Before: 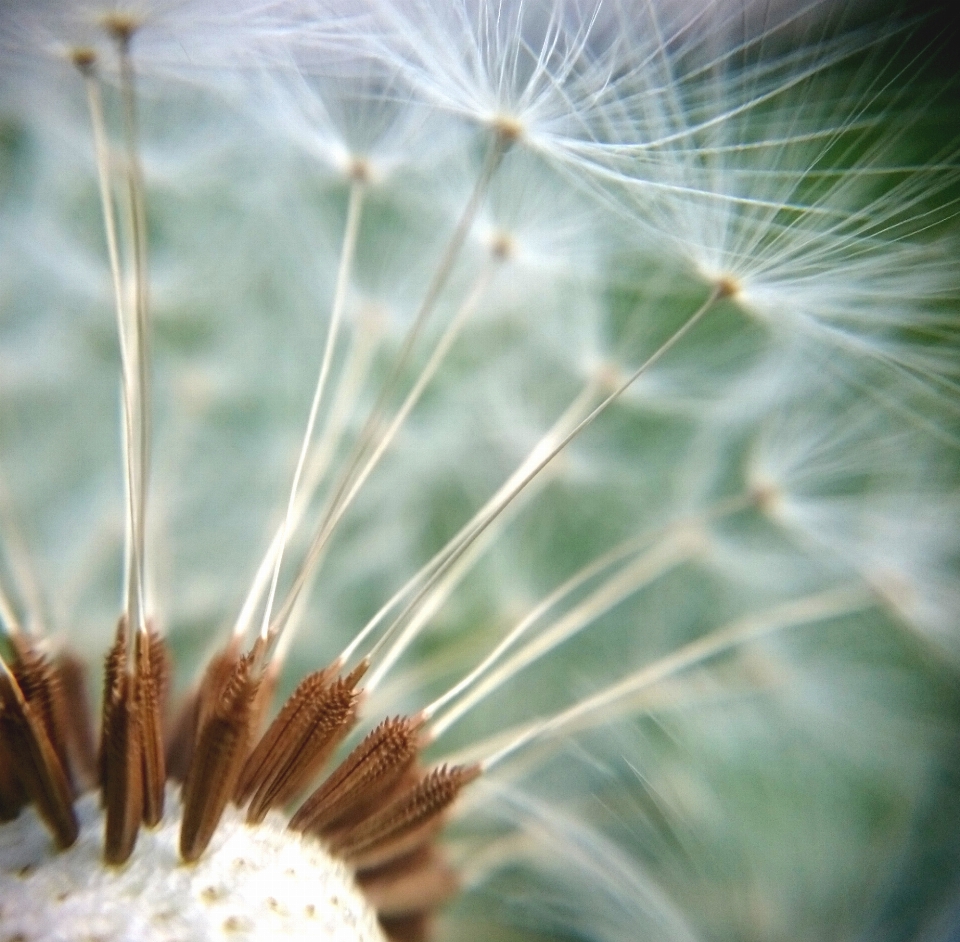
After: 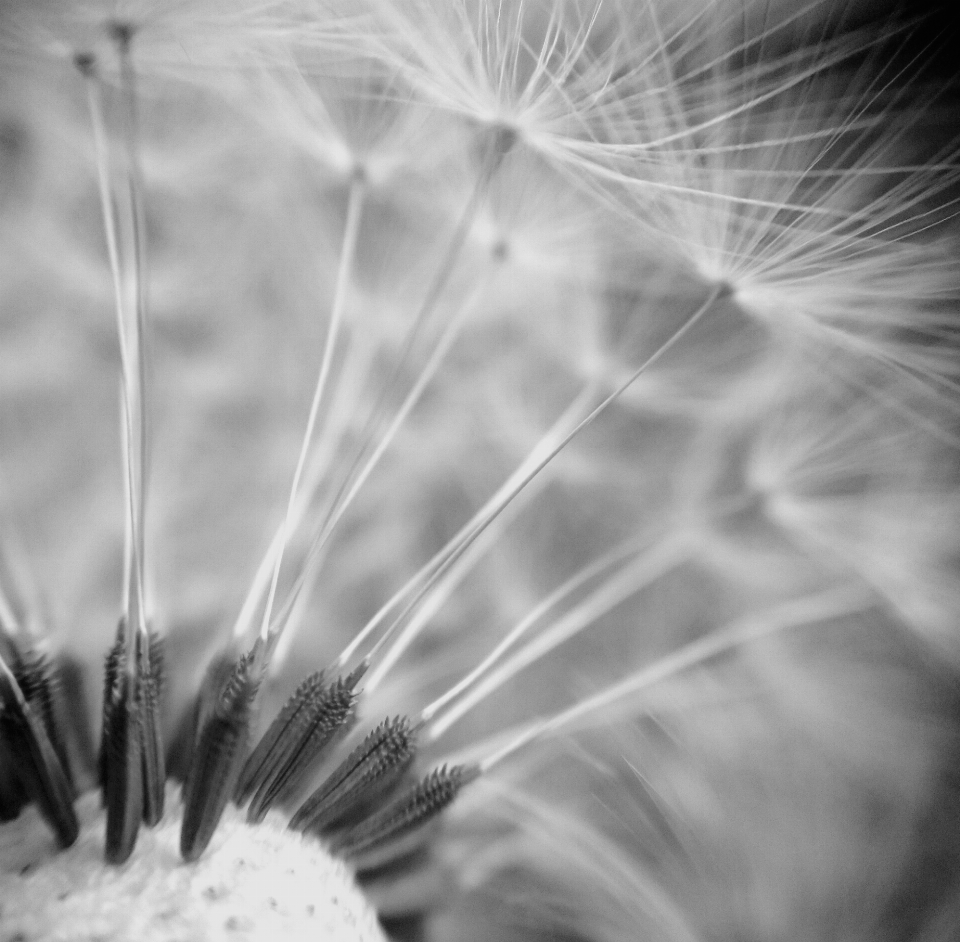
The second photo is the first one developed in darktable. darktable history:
filmic rgb: black relative exposure -5.83 EV, white relative exposure 3.4 EV, hardness 3.68
monochrome: on, module defaults
